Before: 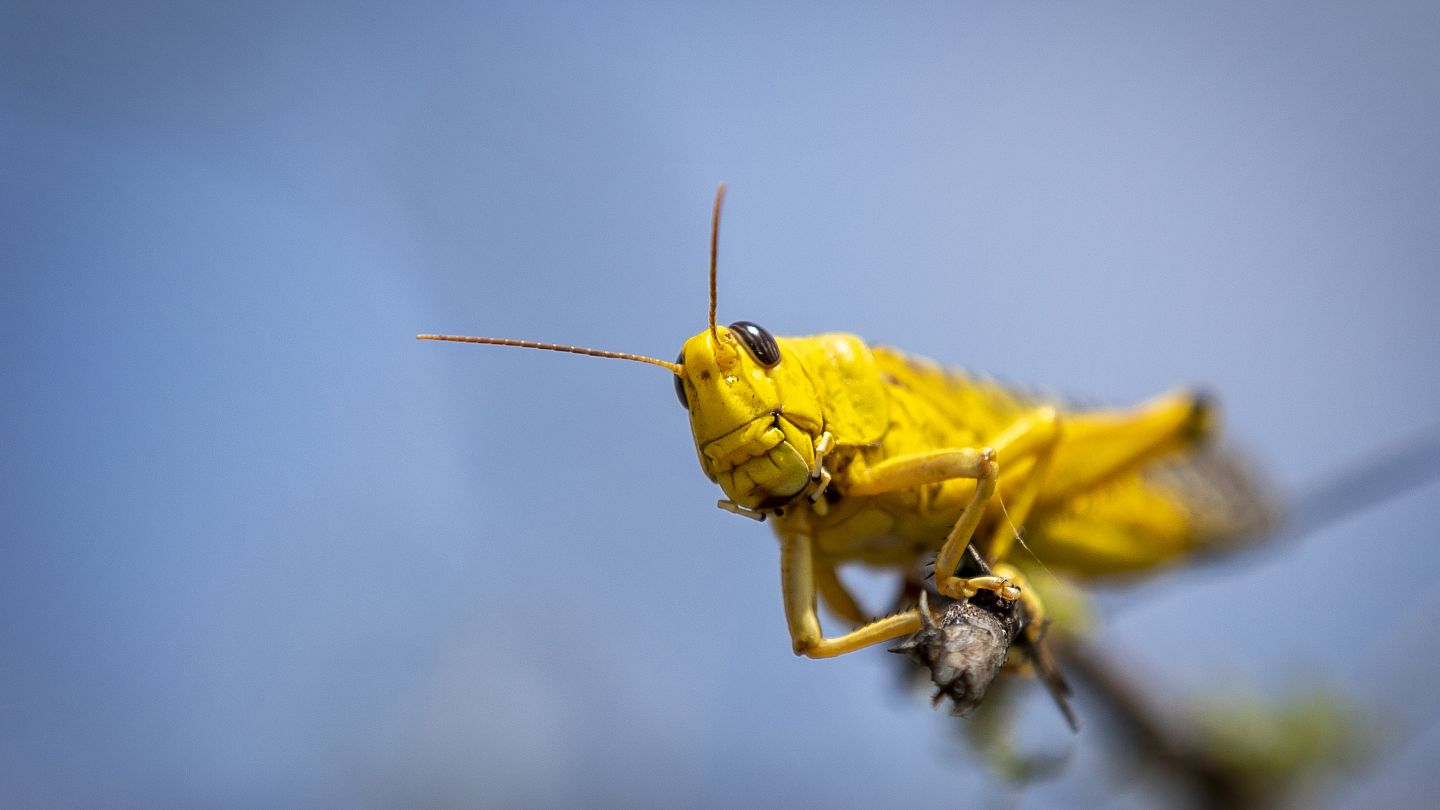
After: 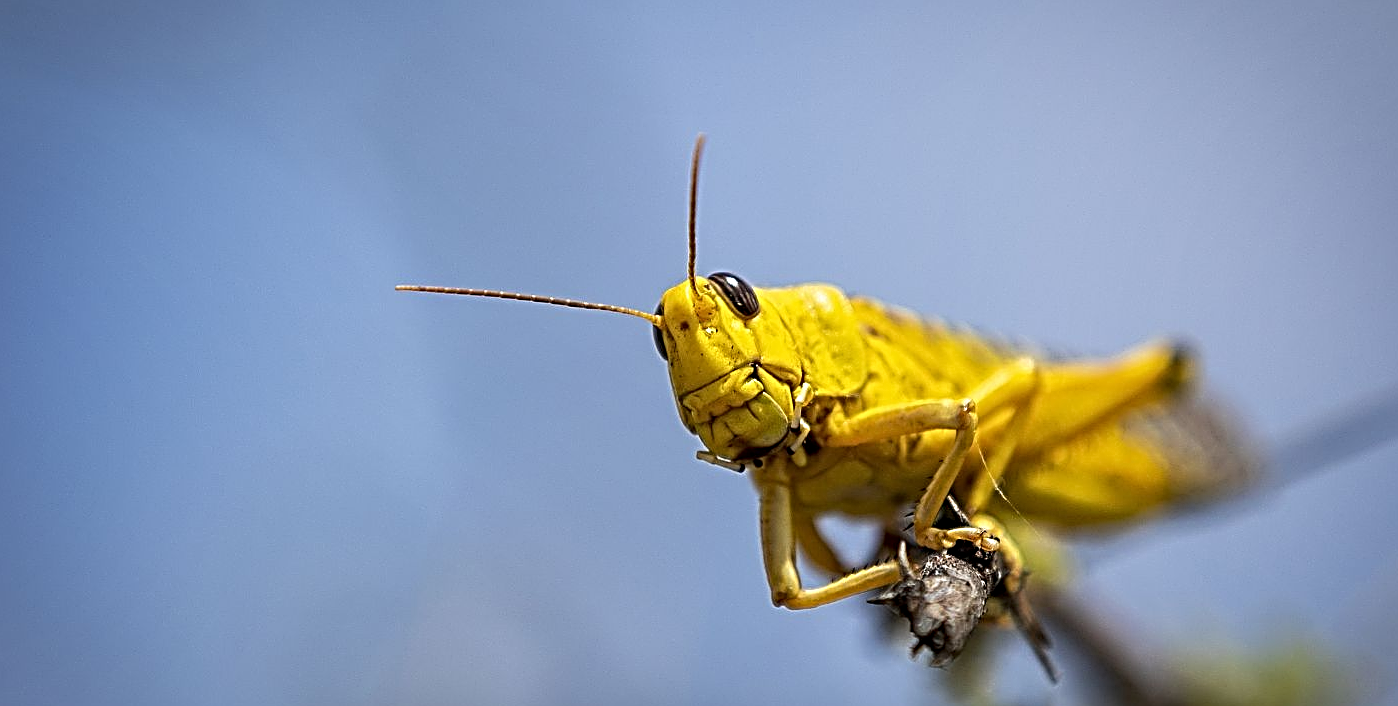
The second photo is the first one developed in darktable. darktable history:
crop: left 1.507%, top 6.147%, right 1.379%, bottom 6.637%
sharpen: radius 3.69, amount 0.928
